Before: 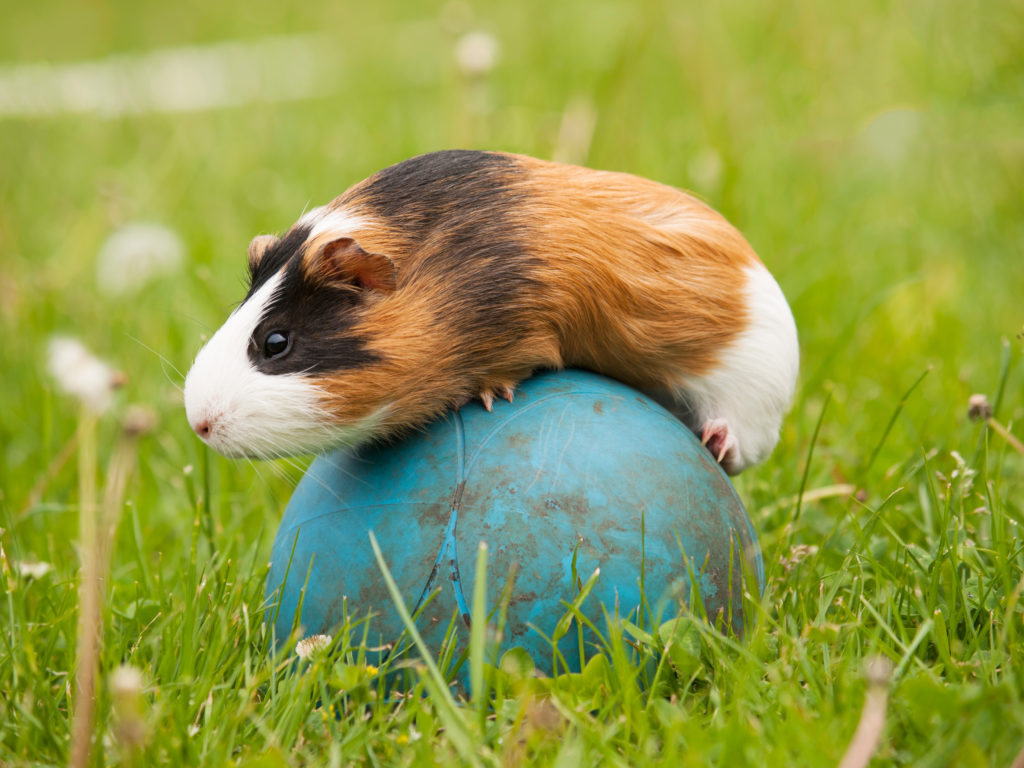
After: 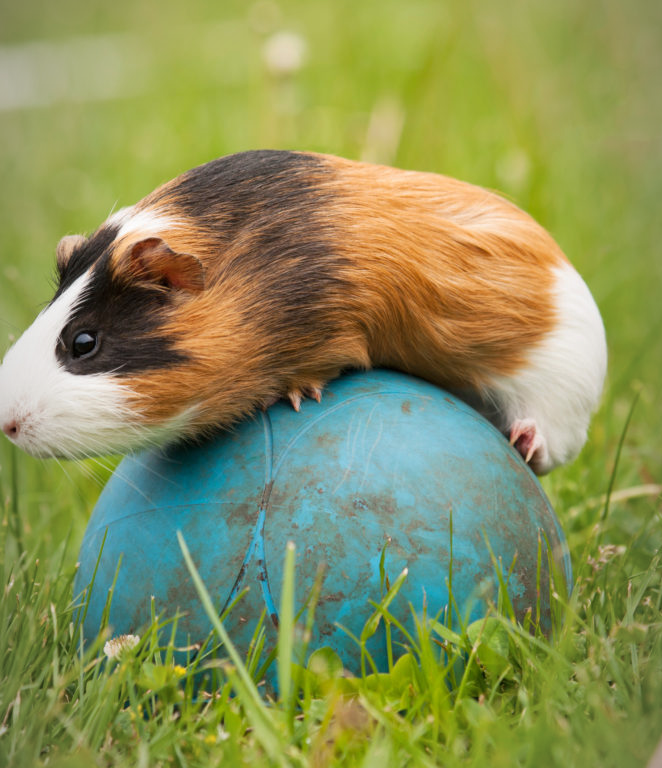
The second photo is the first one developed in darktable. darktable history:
crop and rotate: left 18.815%, right 16.513%
vignetting: fall-off start 96.73%, fall-off radius 100.04%, width/height ratio 0.612
